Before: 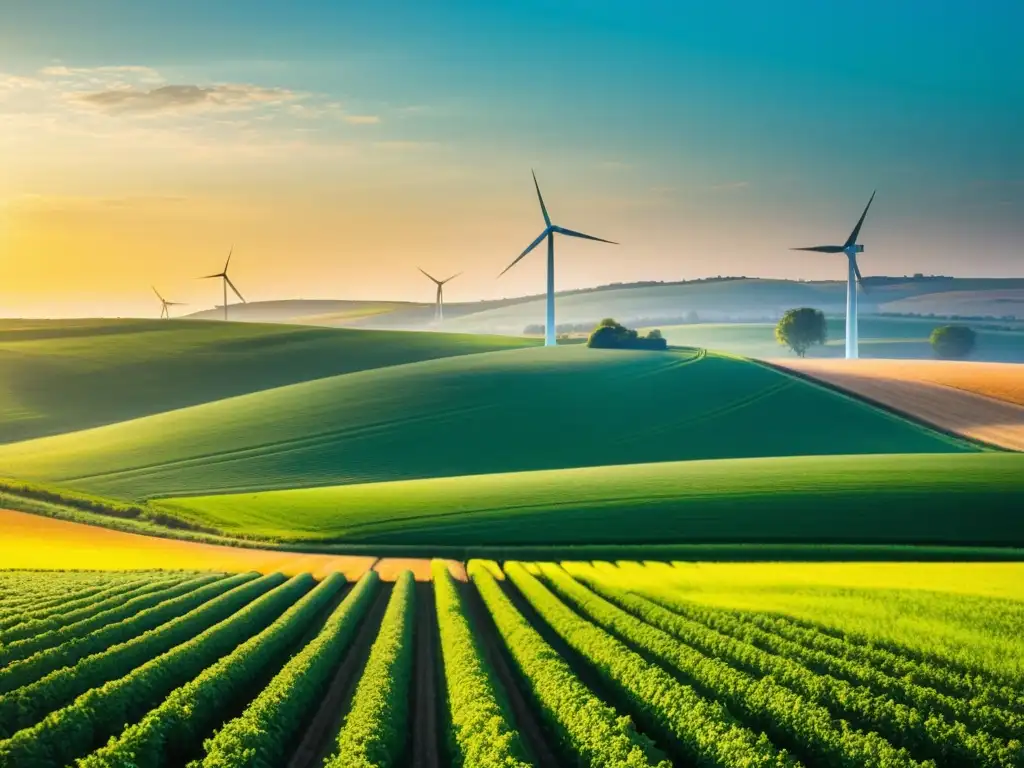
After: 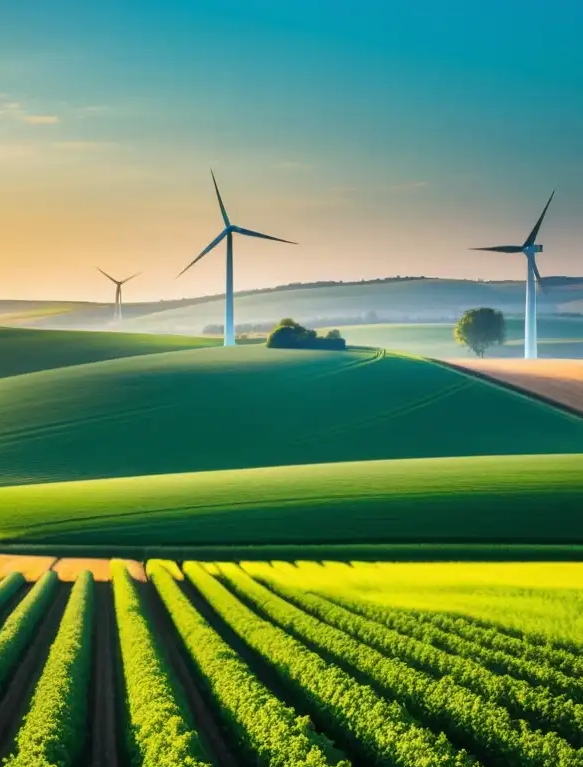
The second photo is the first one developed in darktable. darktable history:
crop: left 31.426%, top 0.022%, right 11.586%
